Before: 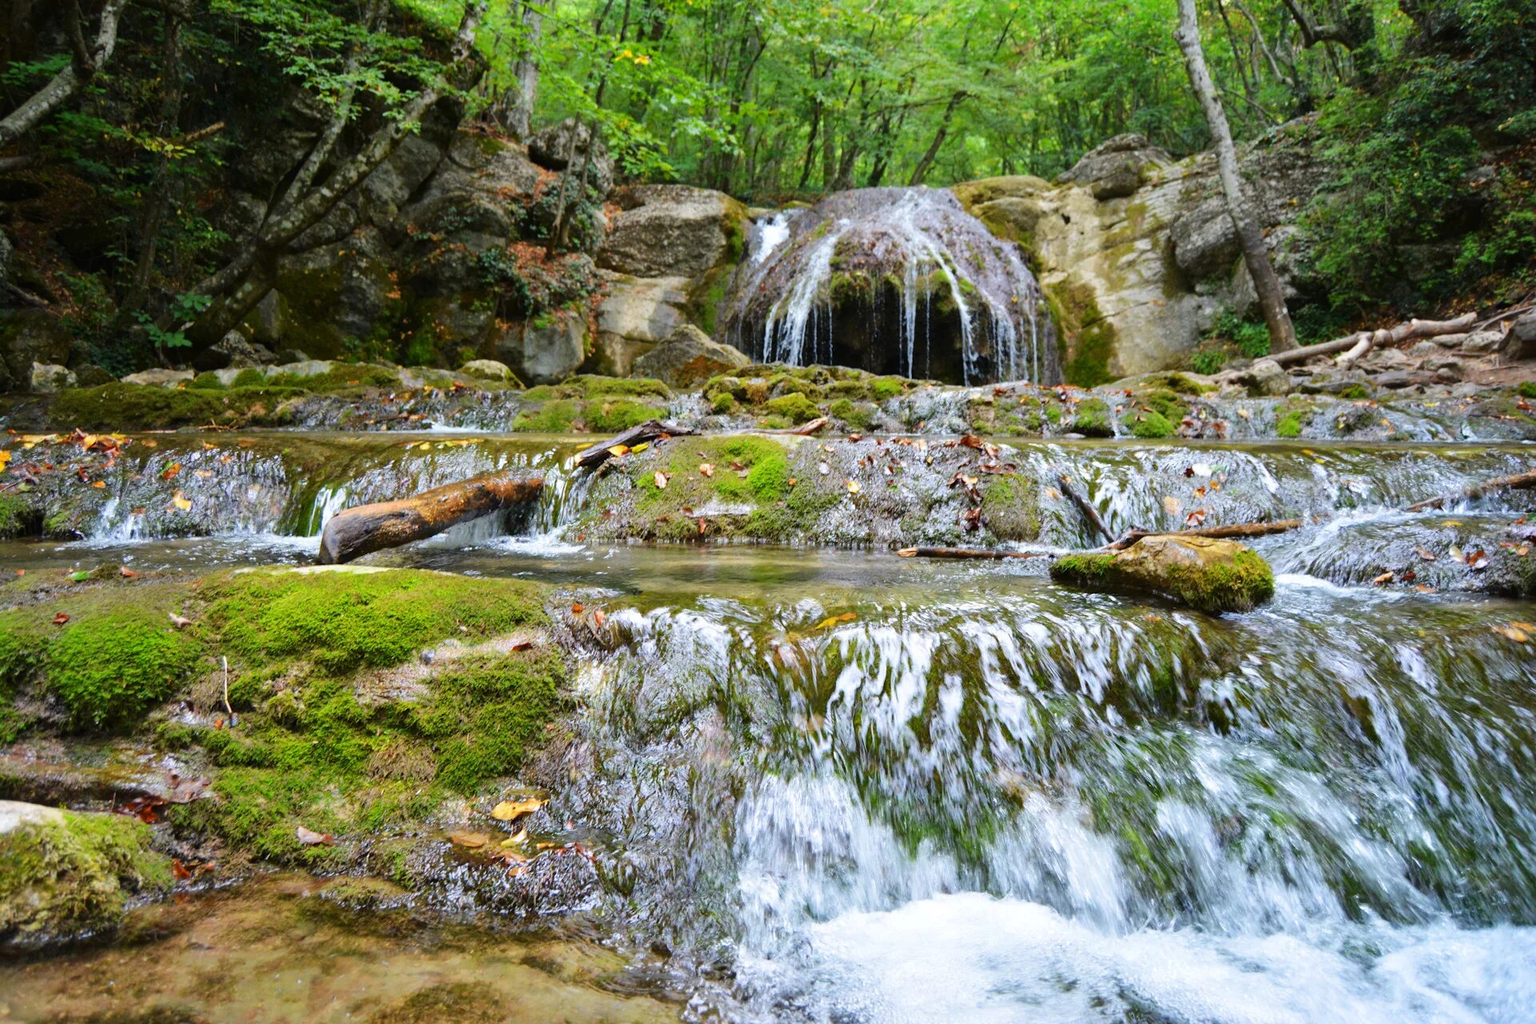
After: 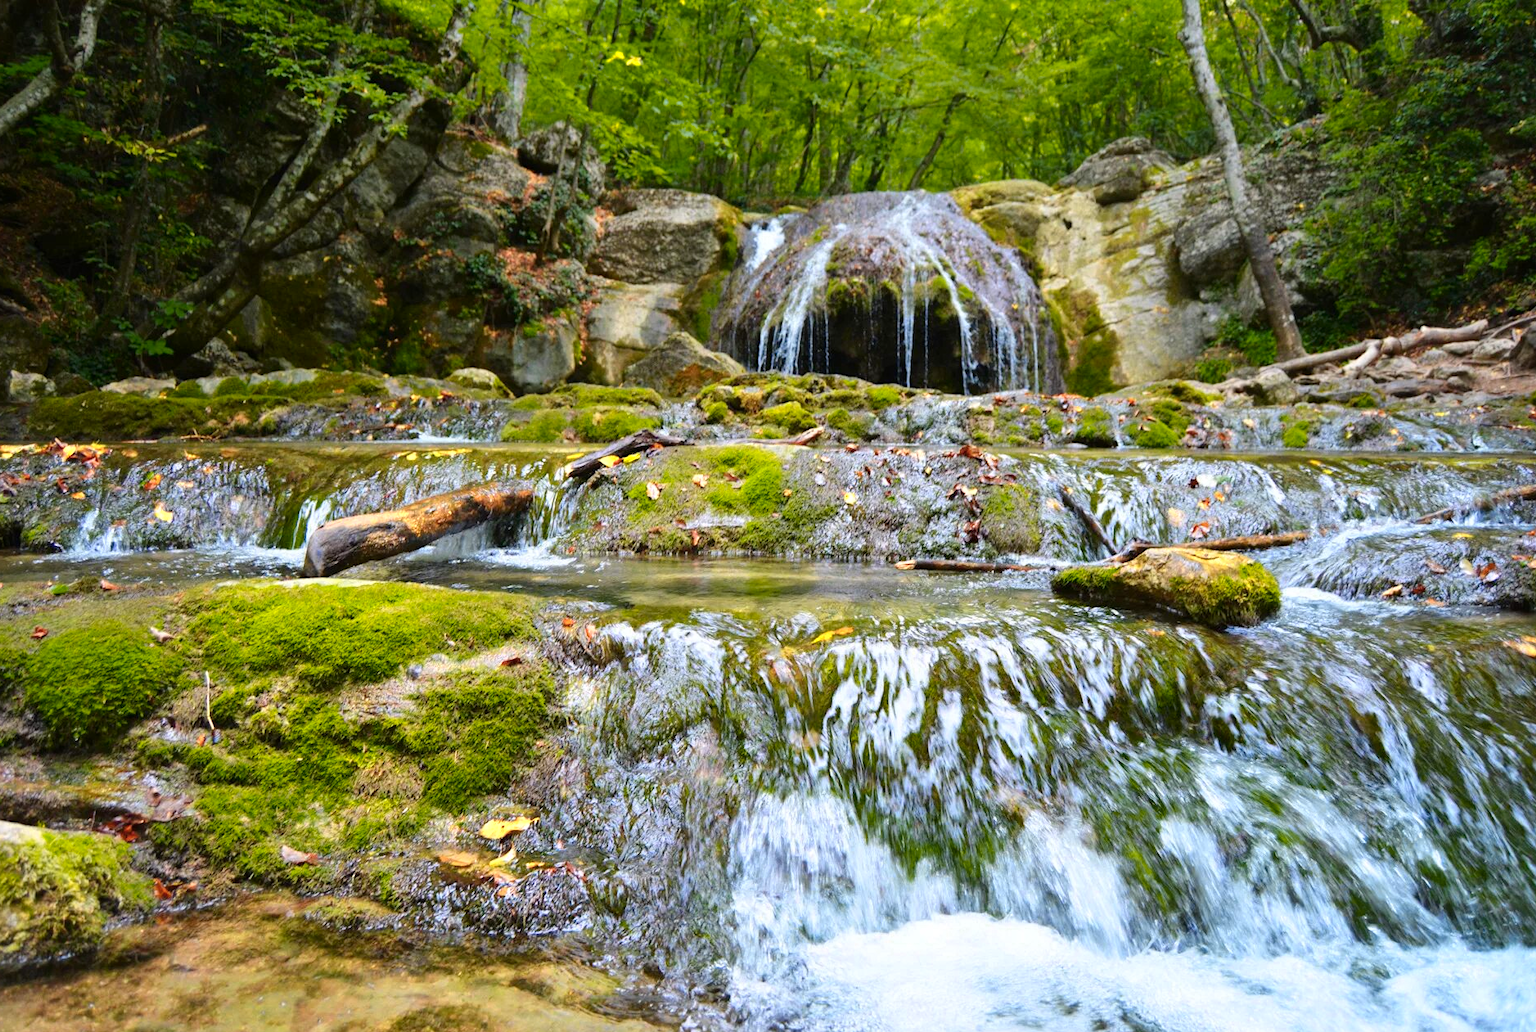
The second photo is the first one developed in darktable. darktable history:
crop and rotate: left 1.486%, right 0.703%, bottom 1.374%
color zones: curves: ch0 [(0.099, 0.624) (0.257, 0.596) (0.384, 0.376) (0.529, 0.492) (0.697, 0.564) (0.768, 0.532) (0.908, 0.644)]; ch1 [(0.112, 0.564) (0.254, 0.612) (0.432, 0.676) (0.592, 0.456) (0.743, 0.684) (0.888, 0.536)]; ch2 [(0.25, 0.5) (0.469, 0.36) (0.75, 0.5)]
